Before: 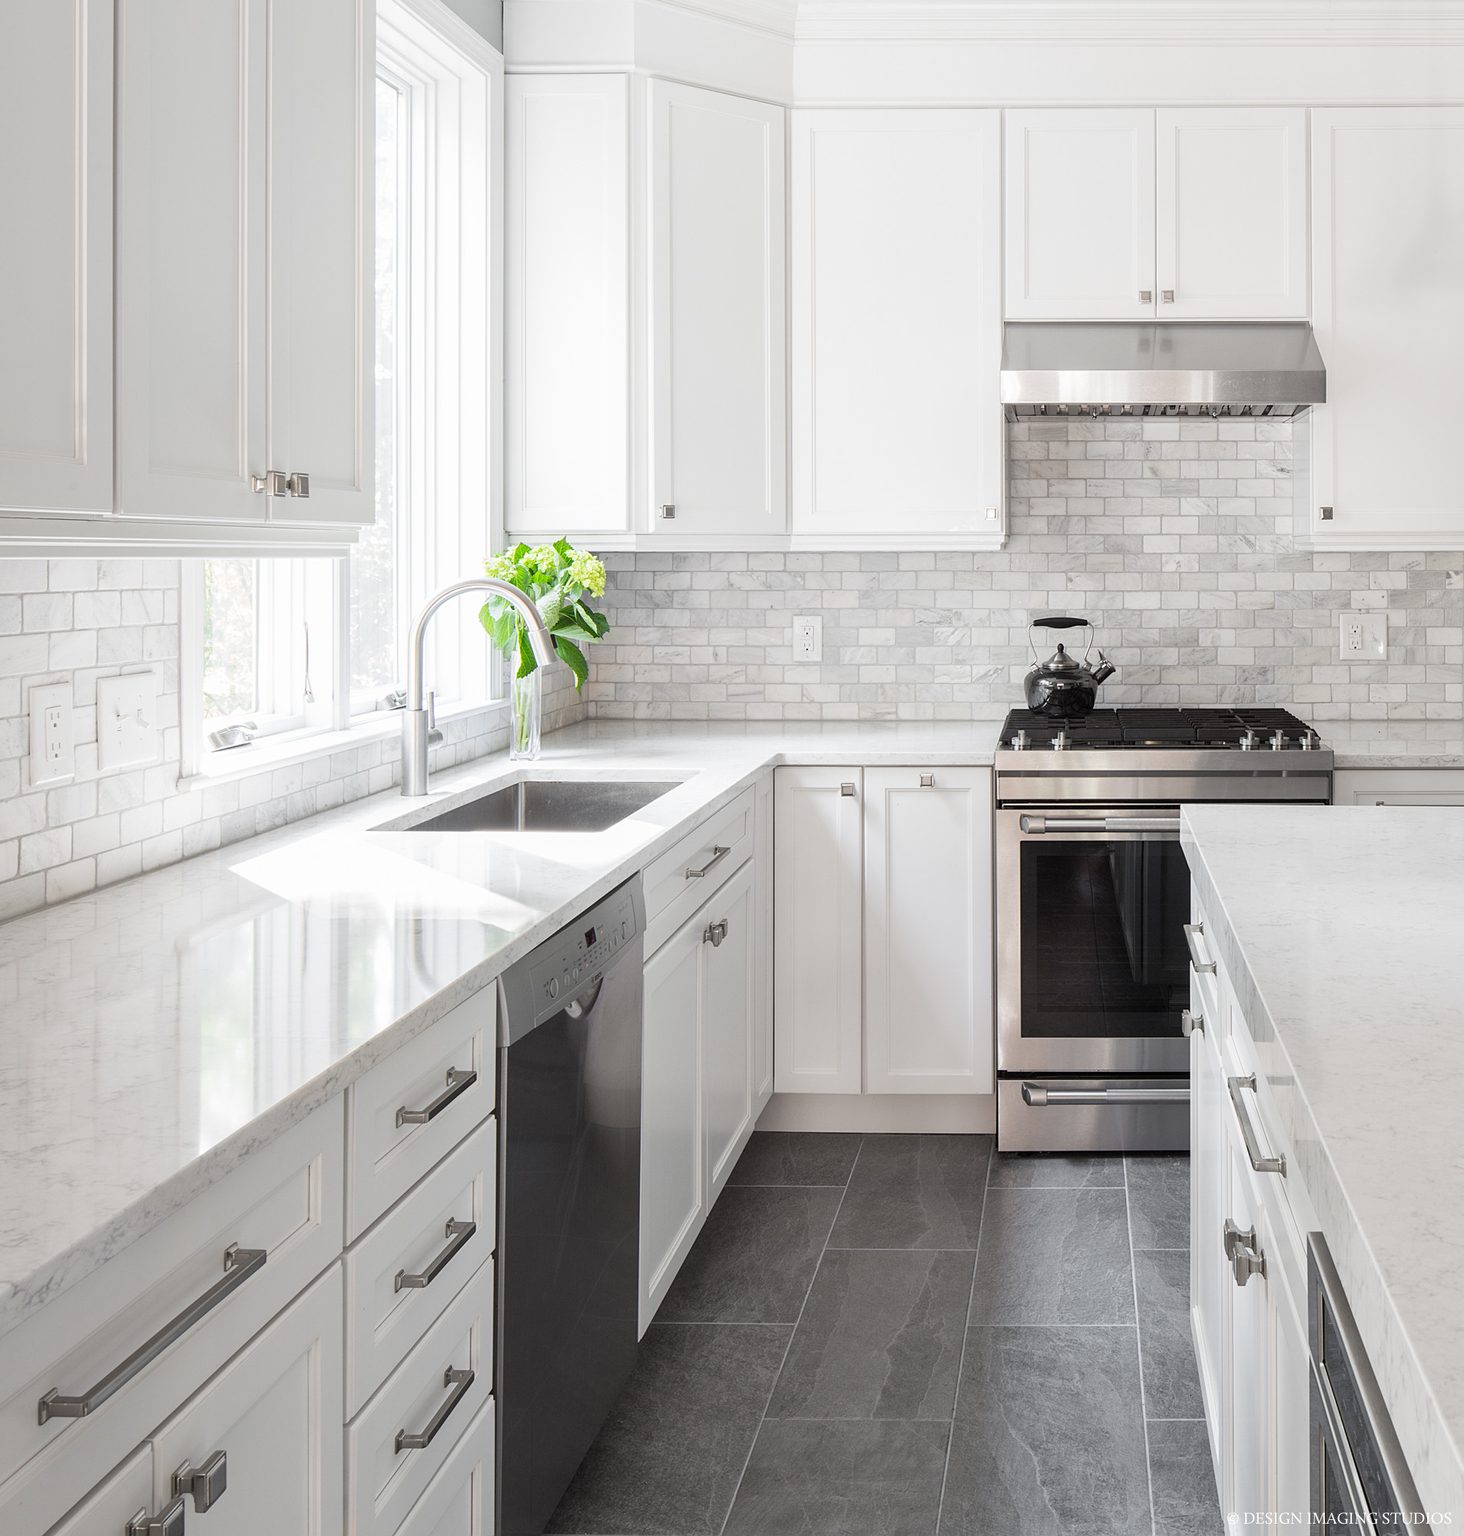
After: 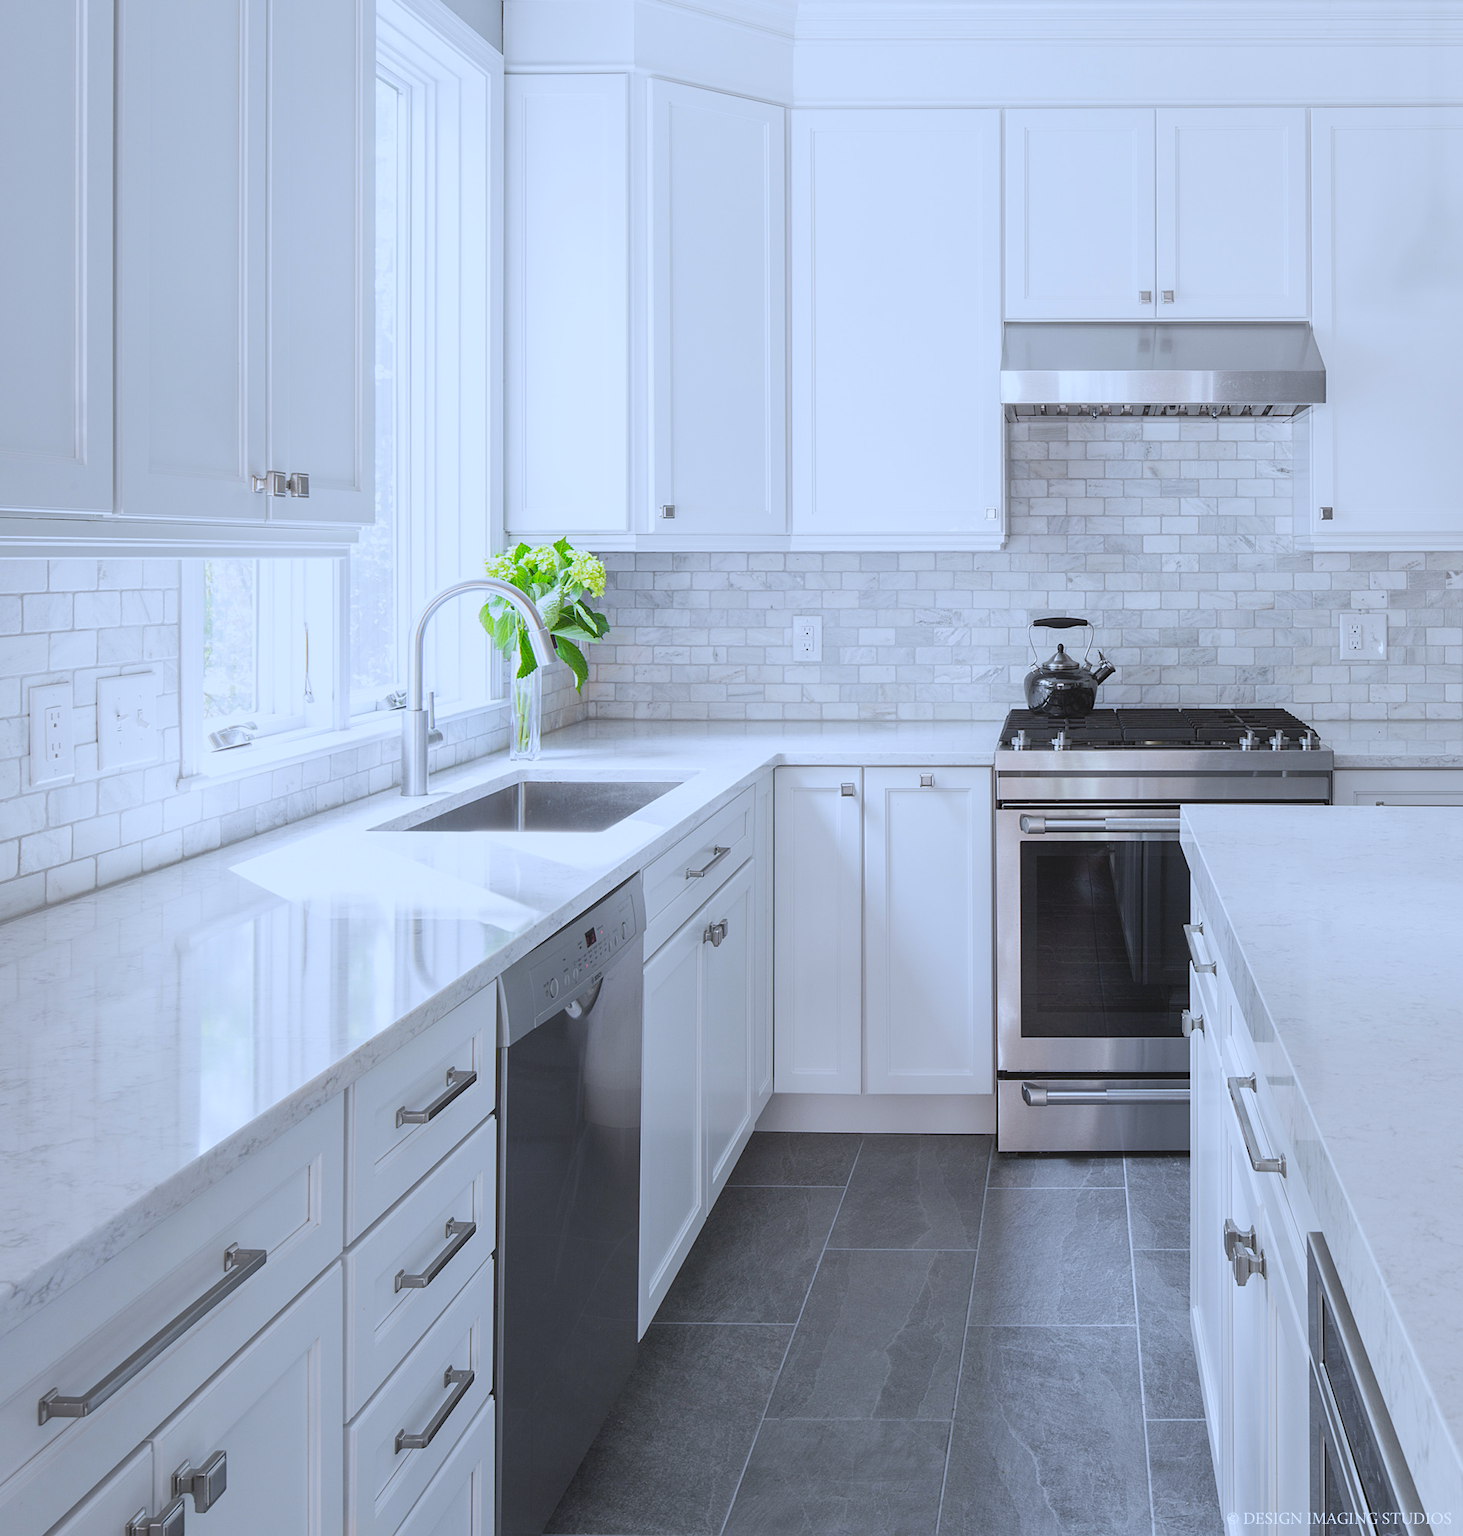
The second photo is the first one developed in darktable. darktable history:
white balance: red 0.926, green 1.003, blue 1.133
lowpass: radius 0.1, contrast 0.85, saturation 1.1, unbound 0
